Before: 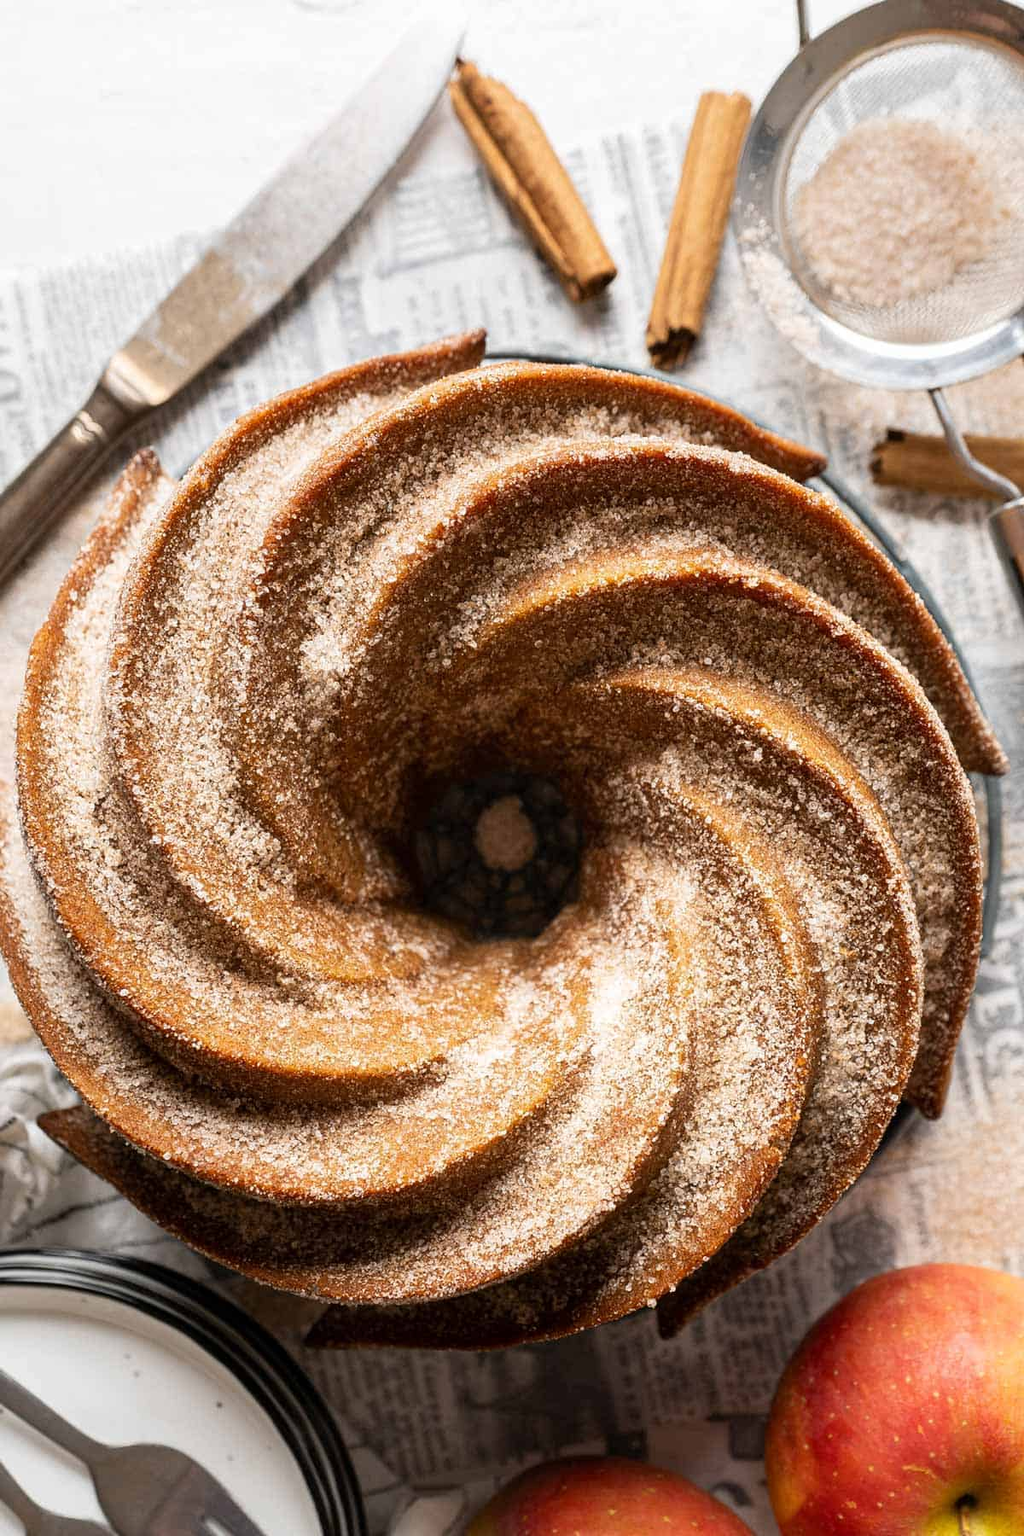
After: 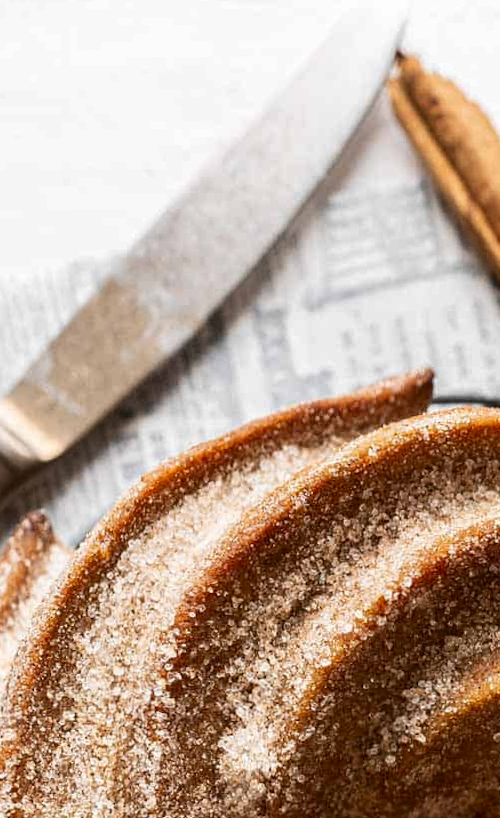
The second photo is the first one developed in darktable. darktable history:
crop and rotate: left 10.817%, top 0.062%, right 47.194%, bottom 53.626%
contrast brightness saturation: contrast 0.03, brightness -0.04
rotate and perspective: rotation -0.45°, automatic cropping original format, crop left 0.008, crop right 0.992, crop top 0.012, crop bottom 0.988
